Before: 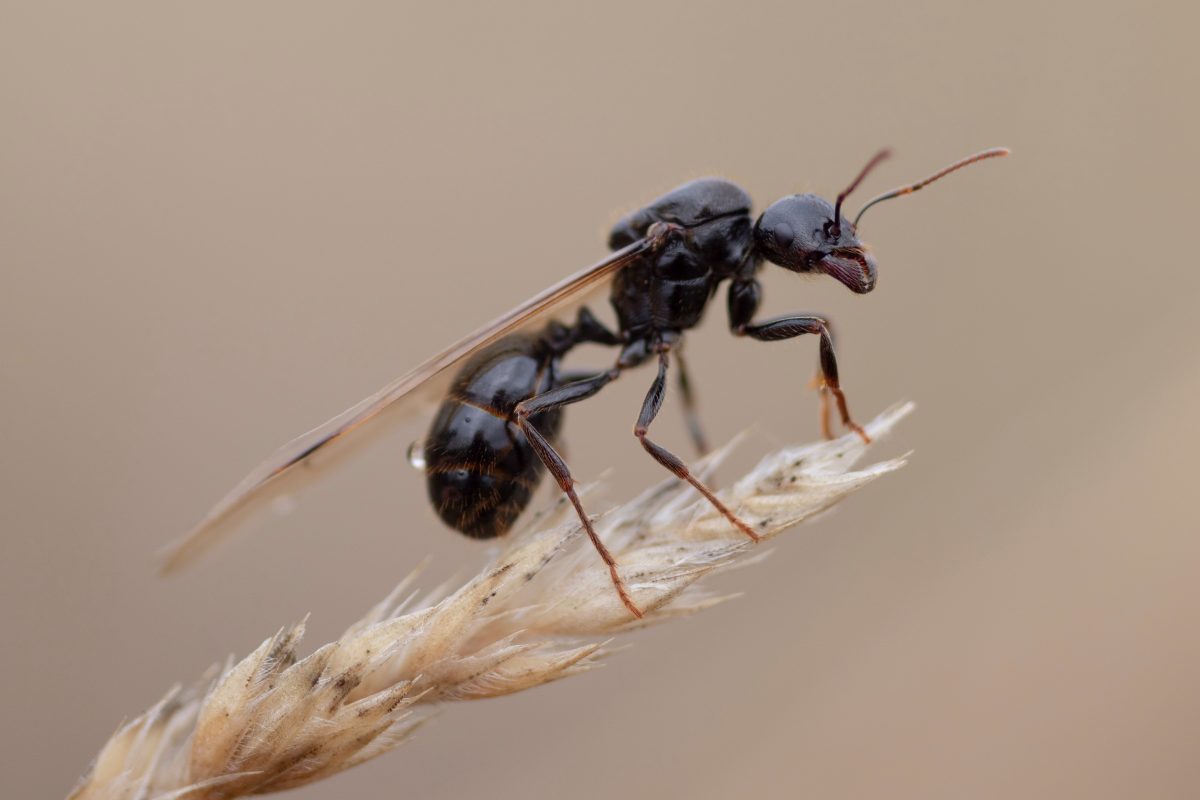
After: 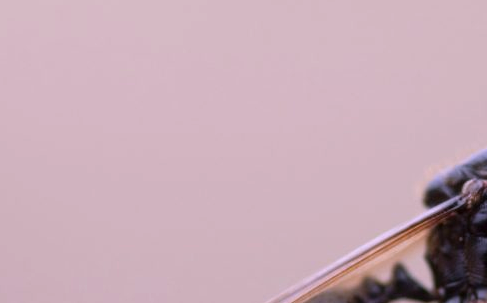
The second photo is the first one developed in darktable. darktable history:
crop: left 15.452%, top 5.459%, right 43.956%, bottom 56.62%
exposure: exposure 0.376 EV, compensate highlight preservation false
white balance: red 1.042, blue 1.17
